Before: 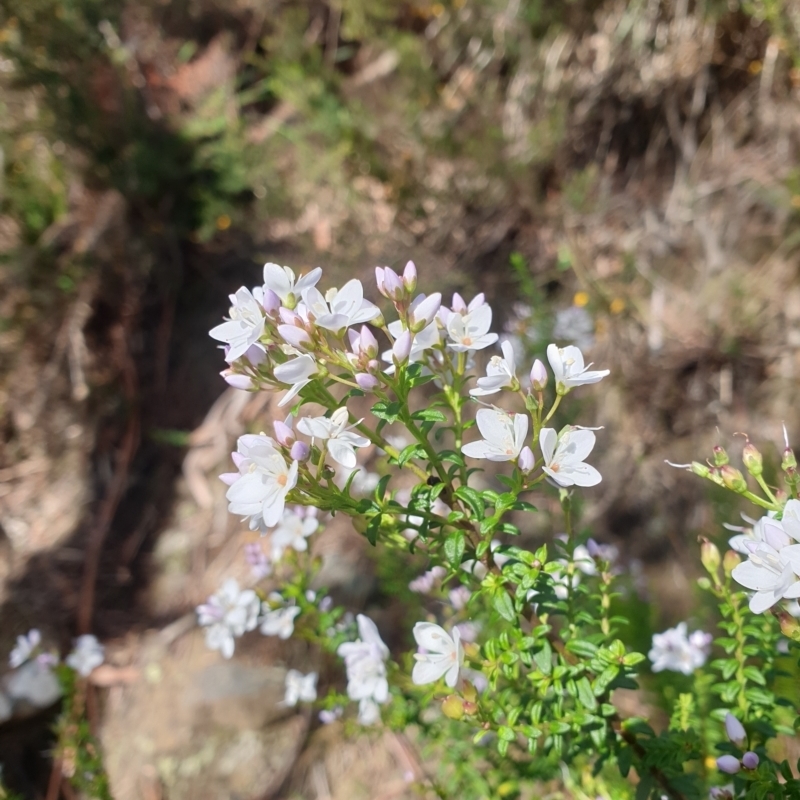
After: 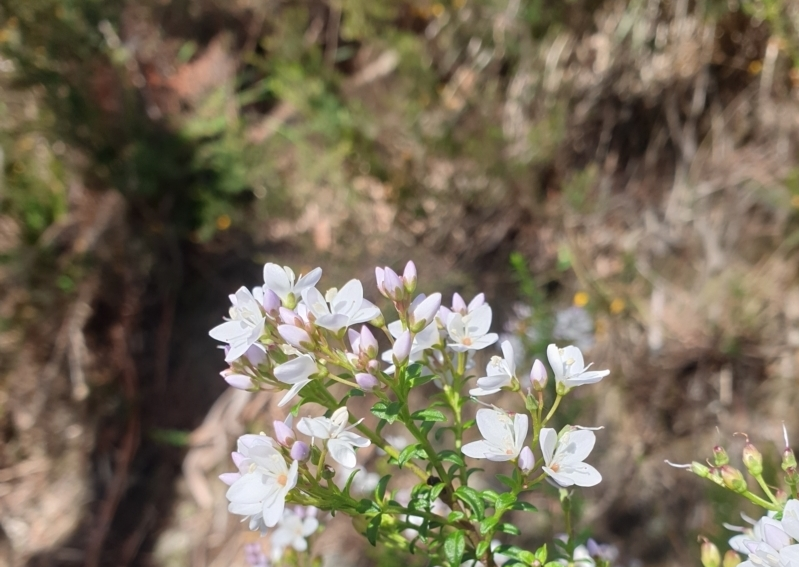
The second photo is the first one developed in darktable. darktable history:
crop: bottom 29.037%
